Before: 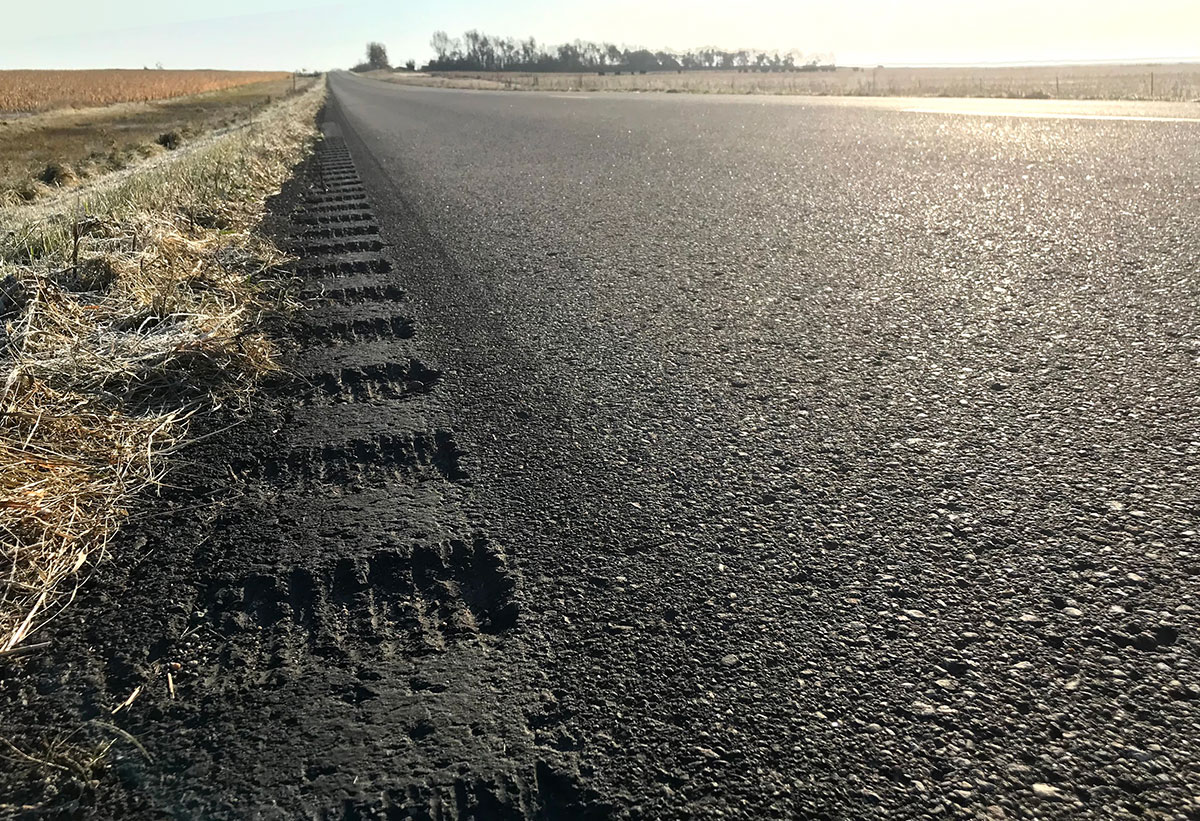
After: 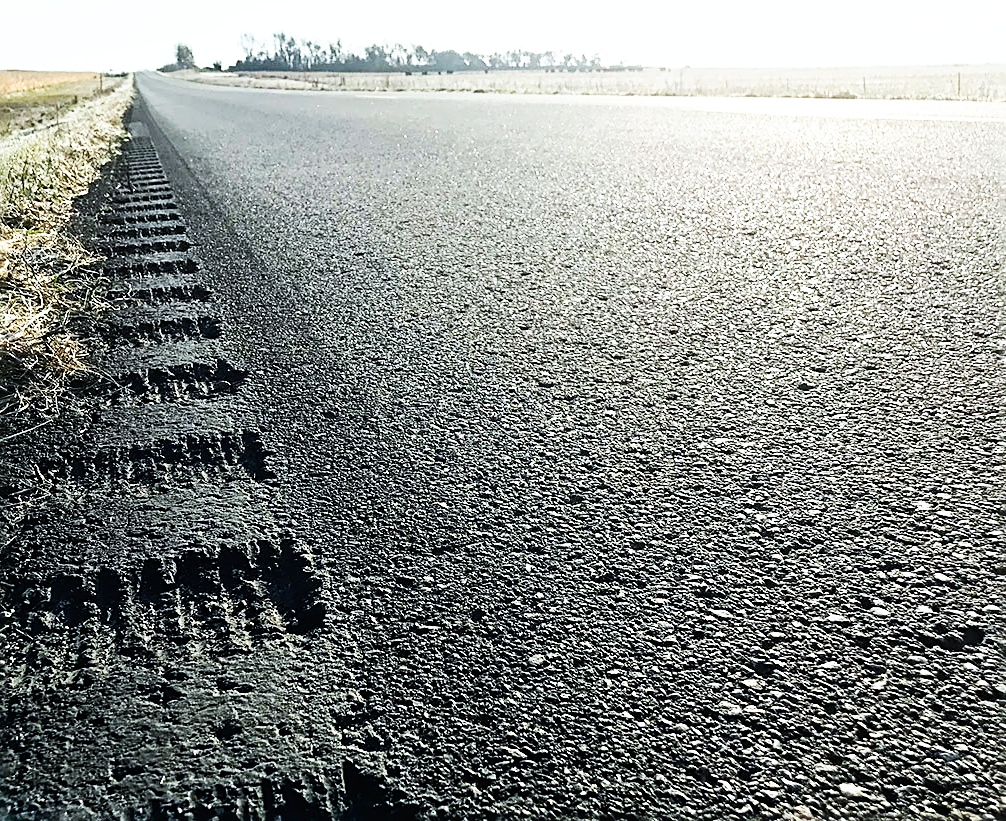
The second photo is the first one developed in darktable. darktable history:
sharpen: radius 2.543, amount 0.636
base curve: curves: ch0 [(0, 0) (0.007, 0.004) (0.027, 0.03) (0.046, 0.07) (0.207, 0.54) (0.442, 0.872) (0.673, 0.972) (1, 1)], preserve colors none
crop: left 16.145%
white balance: red 0.925, blue 1.046
